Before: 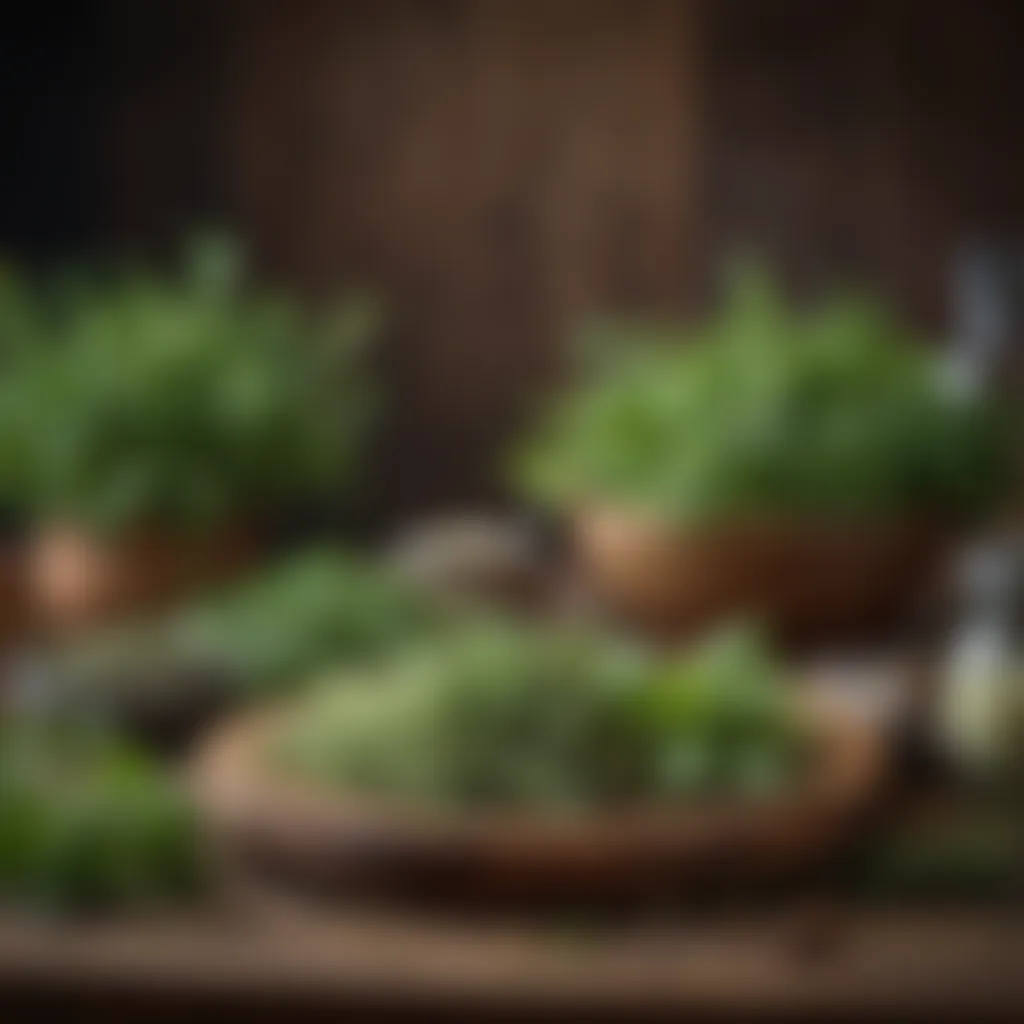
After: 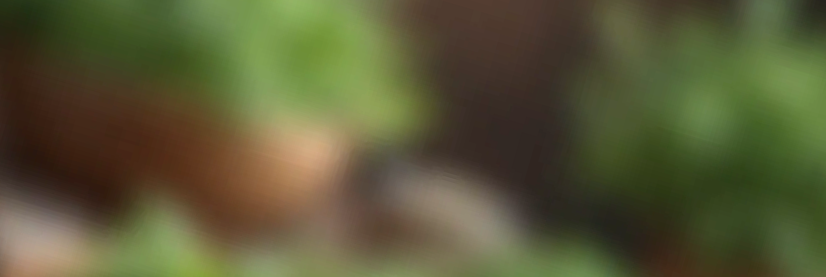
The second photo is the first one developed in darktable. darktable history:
crop and rotate: angle 16.12°, top 30.835%, bottom 35.653%
exposure: exposure 0.6 EV, compensate highlight preservation false
